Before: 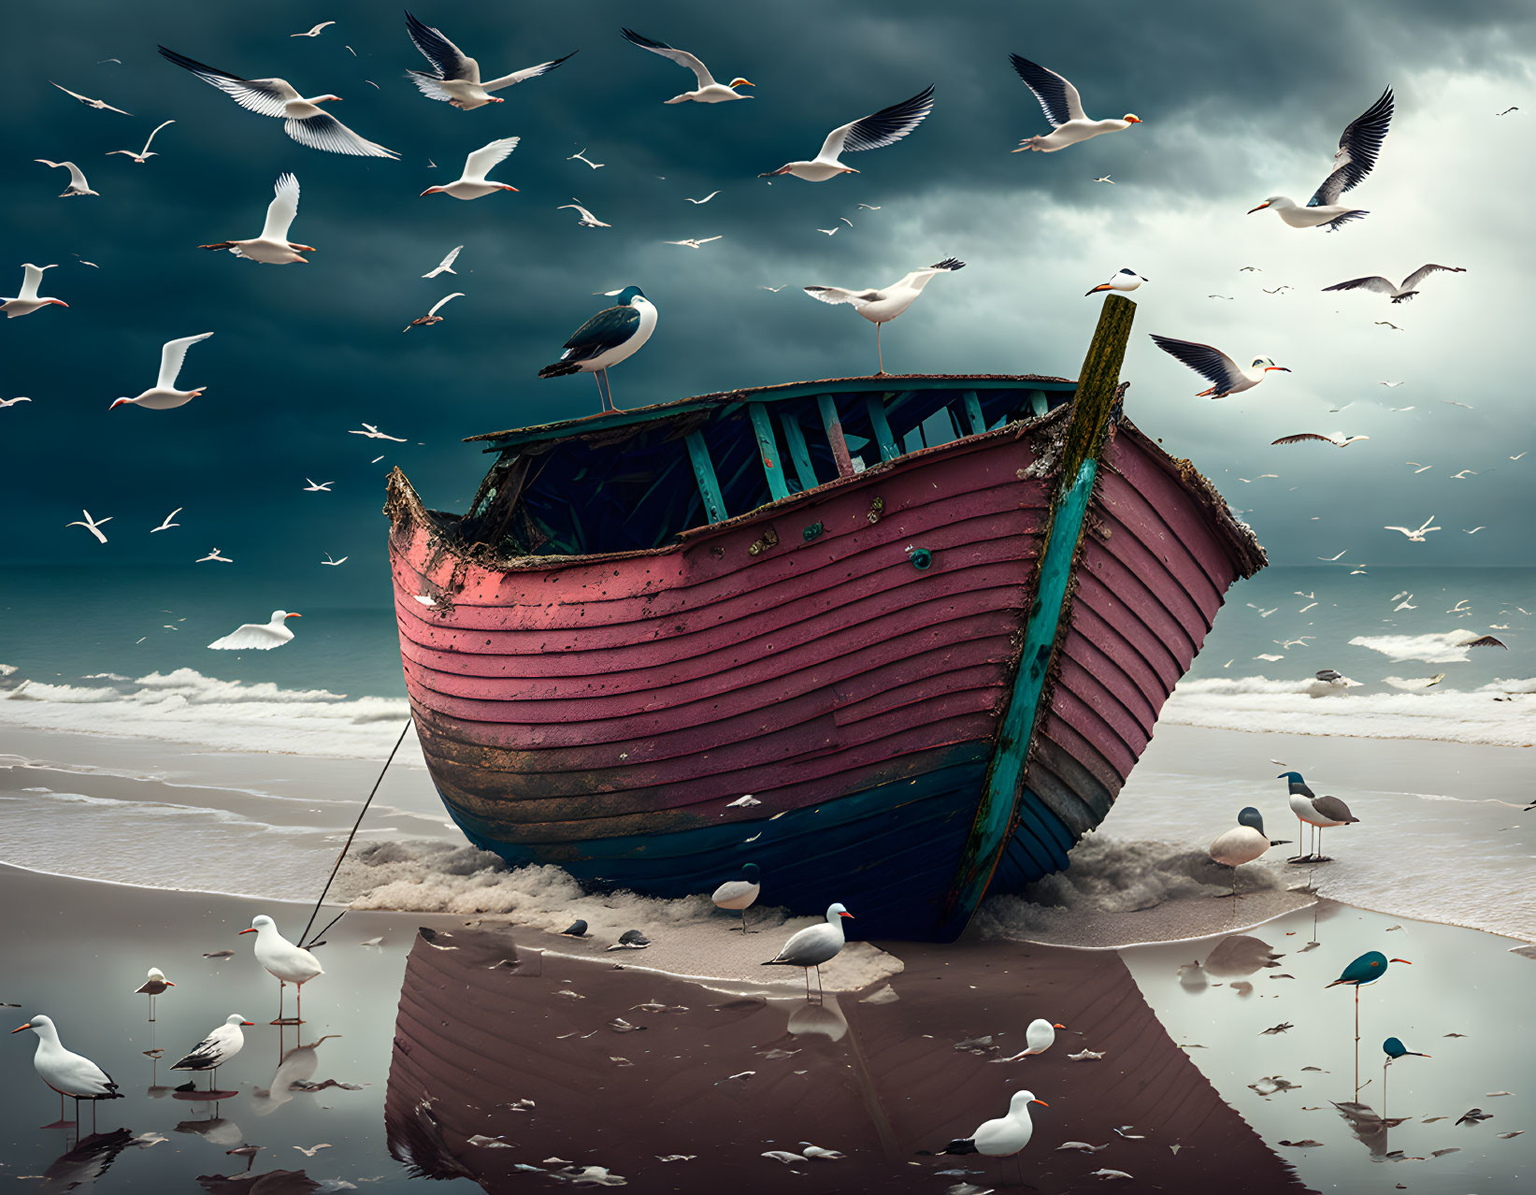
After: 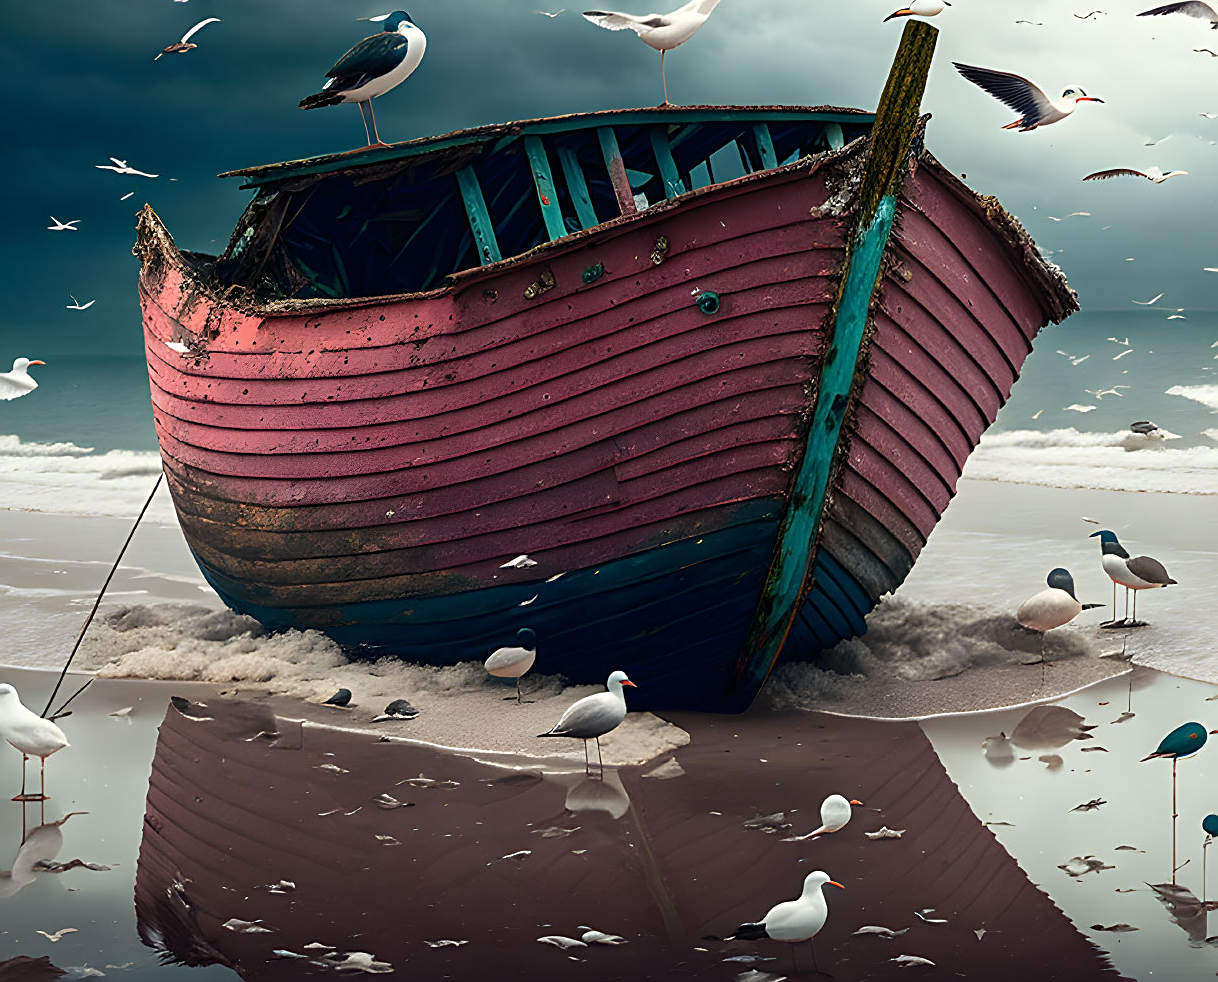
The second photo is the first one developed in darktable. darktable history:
crop: left 16.869%, top 23.132%, right 8.945%
sharpen: on, module defaults
